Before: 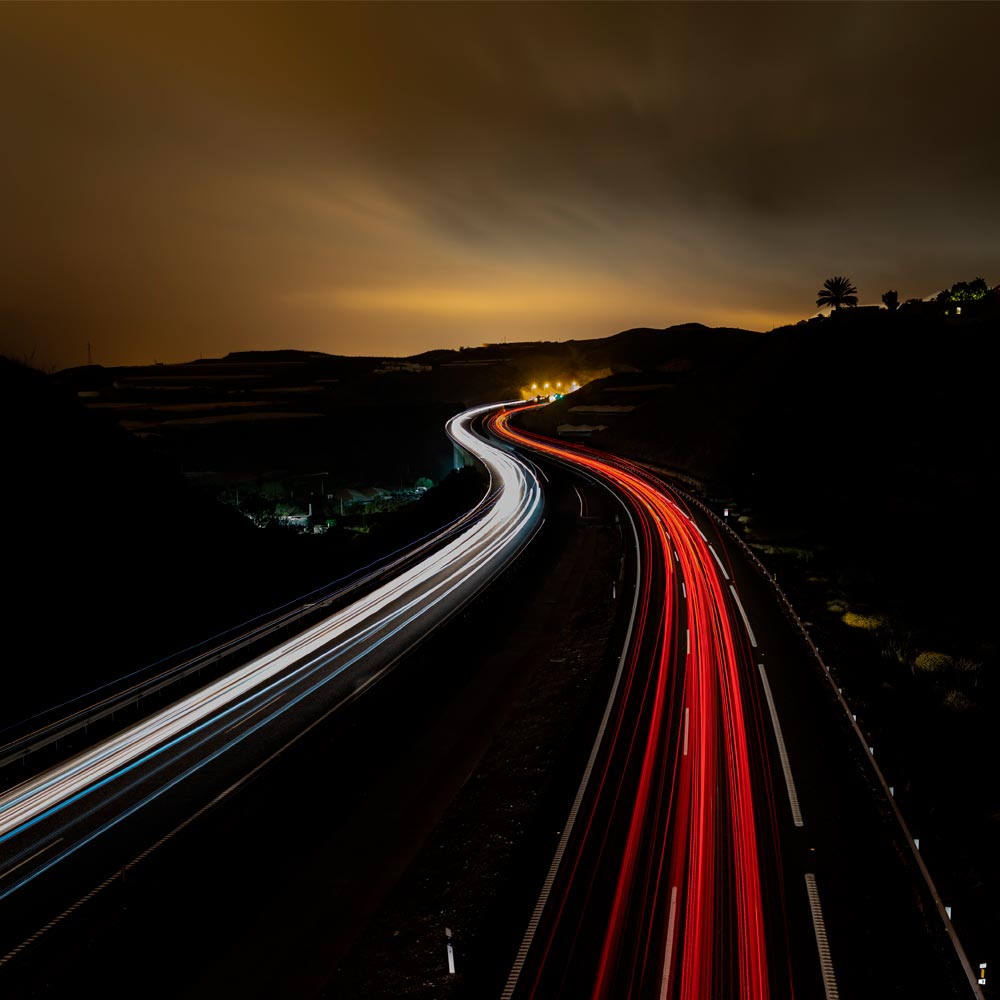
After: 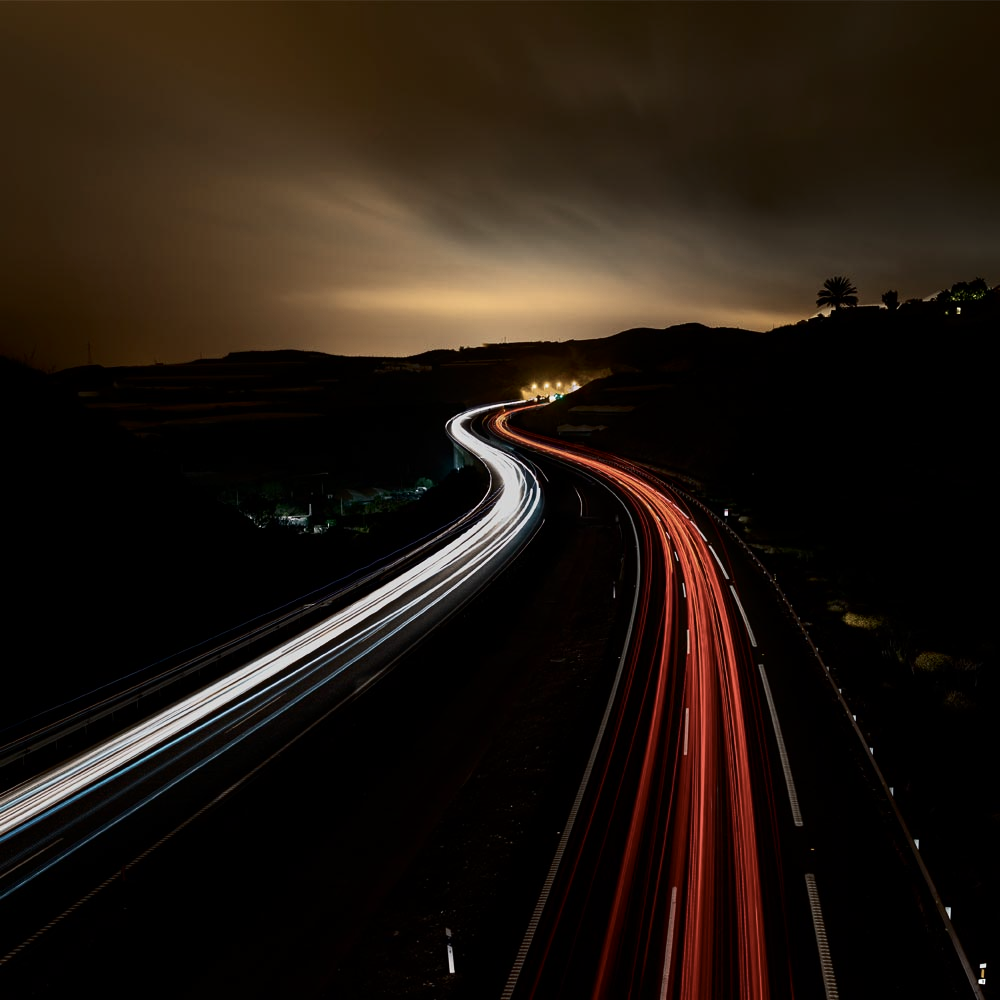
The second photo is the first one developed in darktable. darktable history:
contrast brightness saturation: contrast 0.248, saturation -0.319
